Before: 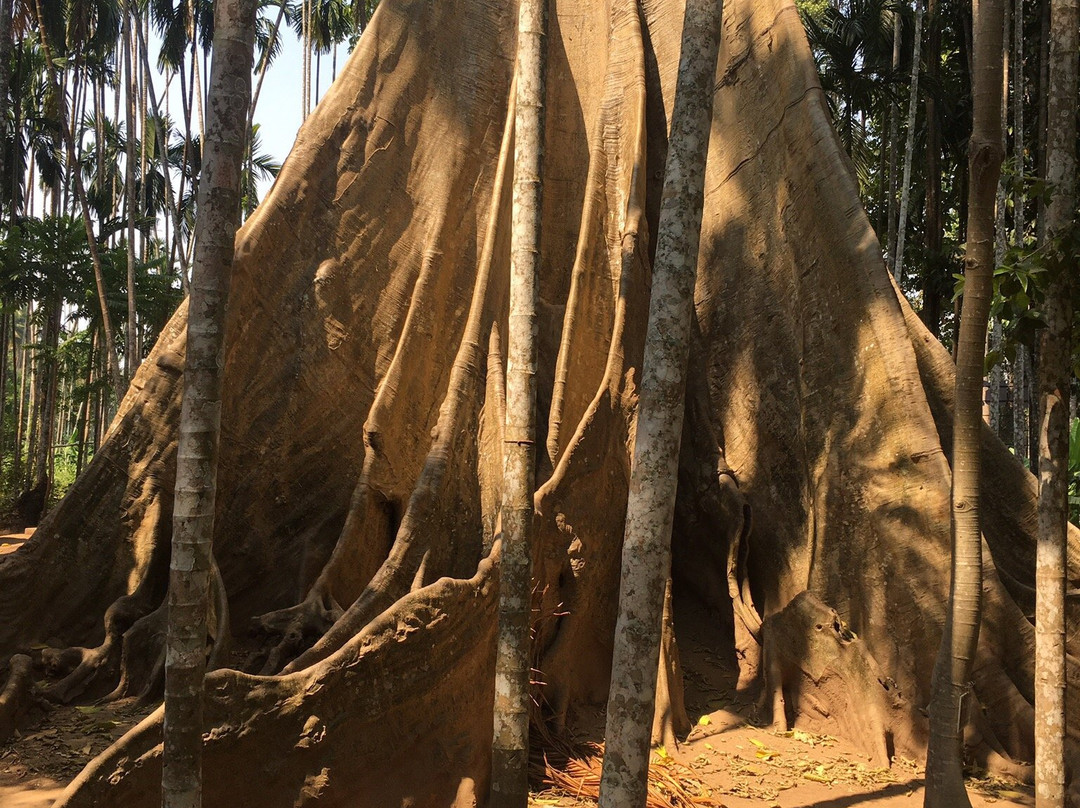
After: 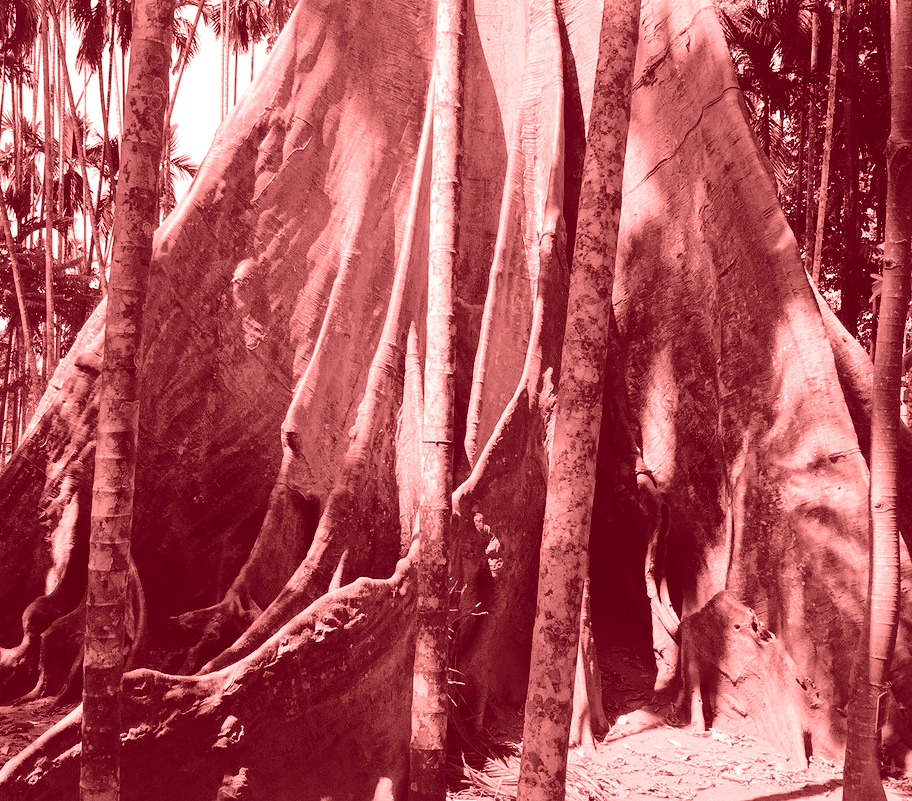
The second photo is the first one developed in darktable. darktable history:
crop: left 7.598%, right 7.873%
colorize: saturation 60%, source mix 100%
tone curve: curves: ch0 [(0, 0) (0.058, 0.039) (0.168, 0.123) (0.282, 0.327) (0.45, 0.534) (0.676, 0.751) (0.89, 0.919) (1, 1)]; ch1 [(0, 0) (0.094, 0.081) (0.285, 0.299) (0.385, 0.403) (0.447, 0.455) (0.495, 0.496) (0.544, 0.552) (0.589, 0.612) (0.722, 0.728) (1, 1)]; ch2 [(0, 0) (0.257, 0.217) (0.43, 0.421) (0.498, 0.507) (0.531, 0.544) (0.56, 0.579) (0.625, 0.66) (1, 1)], color space Lab, independent channels, preserve colors none
